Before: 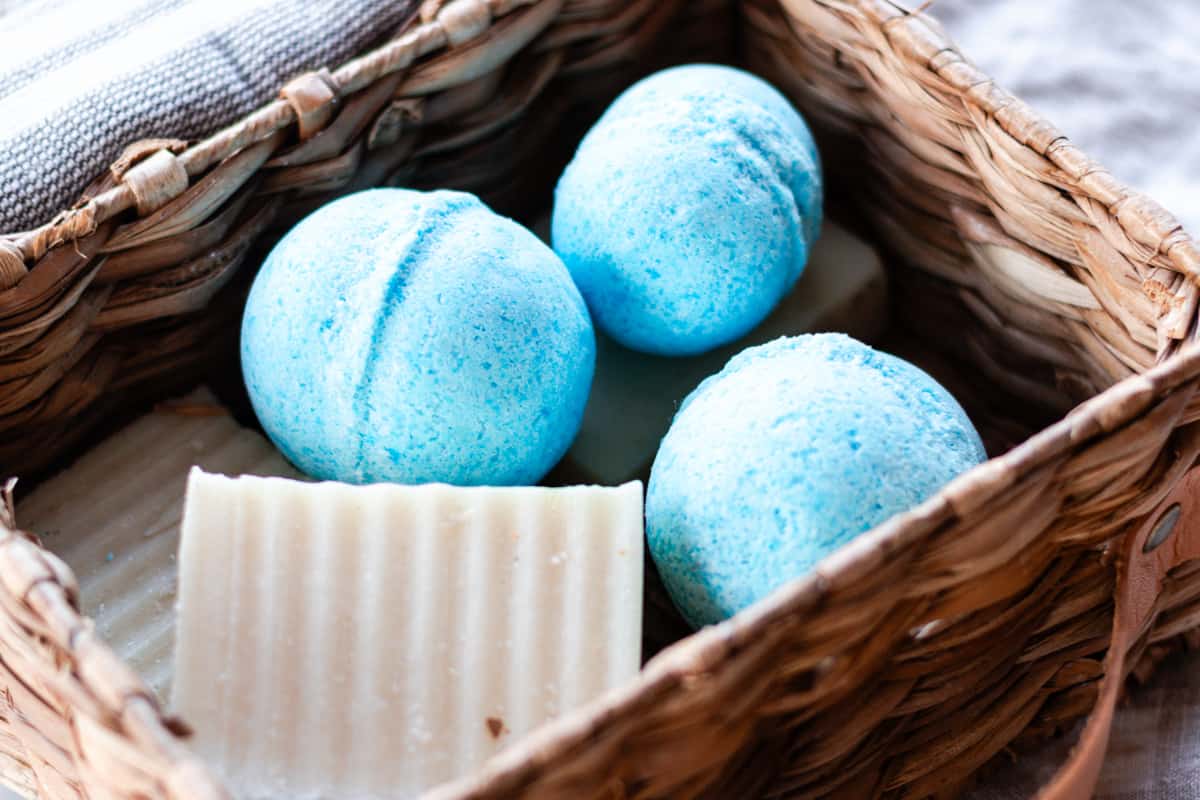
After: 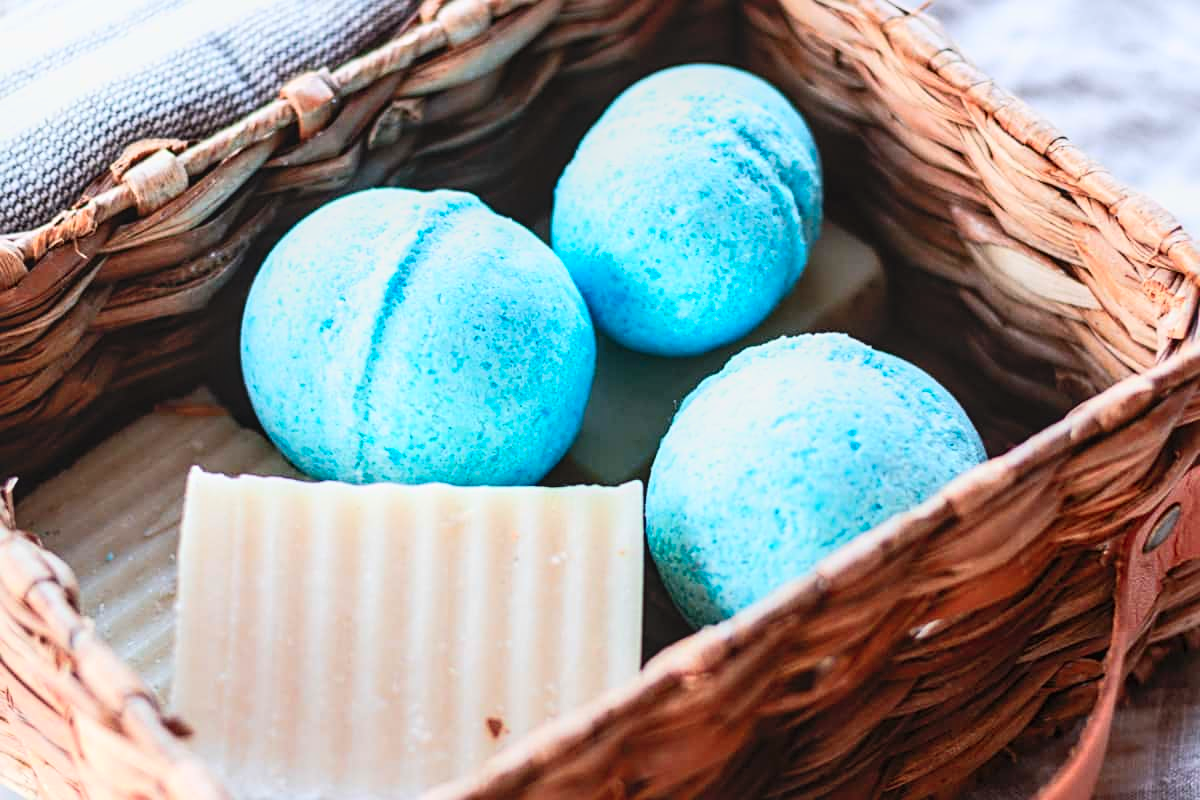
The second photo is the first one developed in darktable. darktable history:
local contrast: detail 109%
sharpen: radius 2.524, amount 0.341
color zones: curves: ch1 [(0.235, 0.558) (0.75, 0.5)]; ch2 [(0.25, 0.462) (0.749, 0.457)]
contrast brightness saturation: contrast 0.201, brightness 0.161, saturation 0.225
